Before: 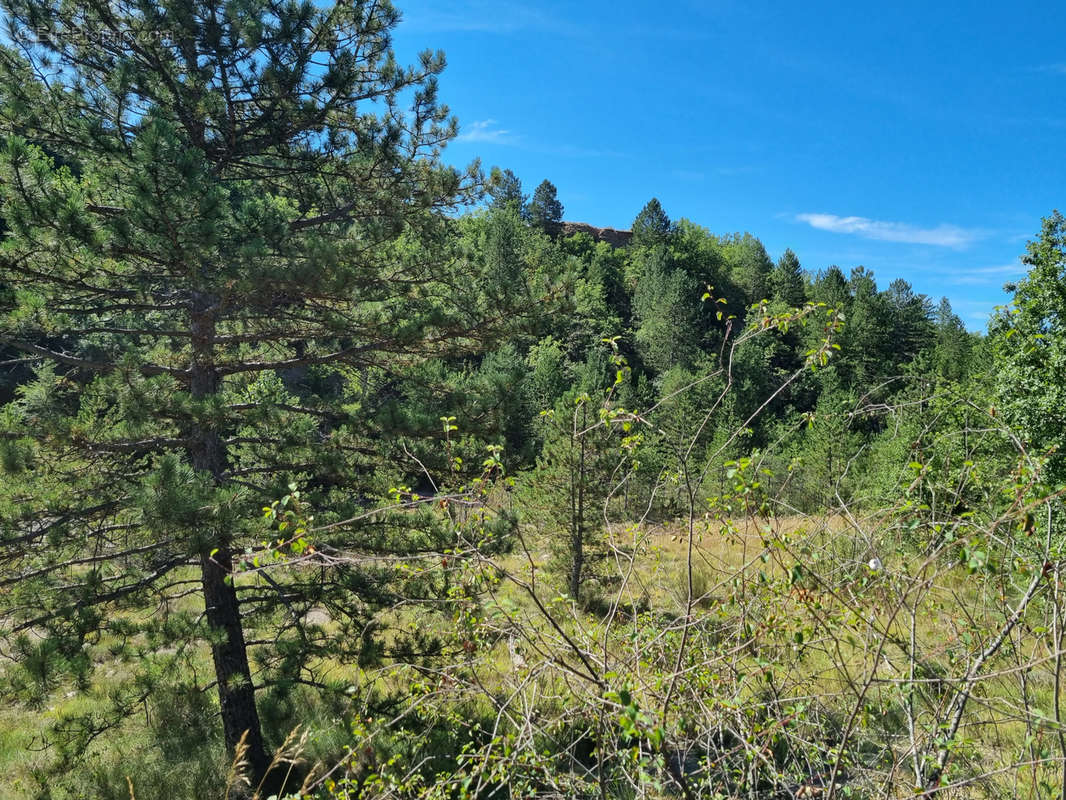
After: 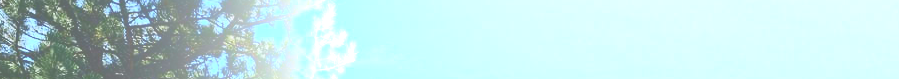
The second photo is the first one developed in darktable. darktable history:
crop and rotate: left 9.644%, top 9.491%, right 6.021%, bottom 80.509%
contrast brightness saturation: contrast 0.5, saturation -0.1
bloom: size 25%, threshold 5%, strength 90%
